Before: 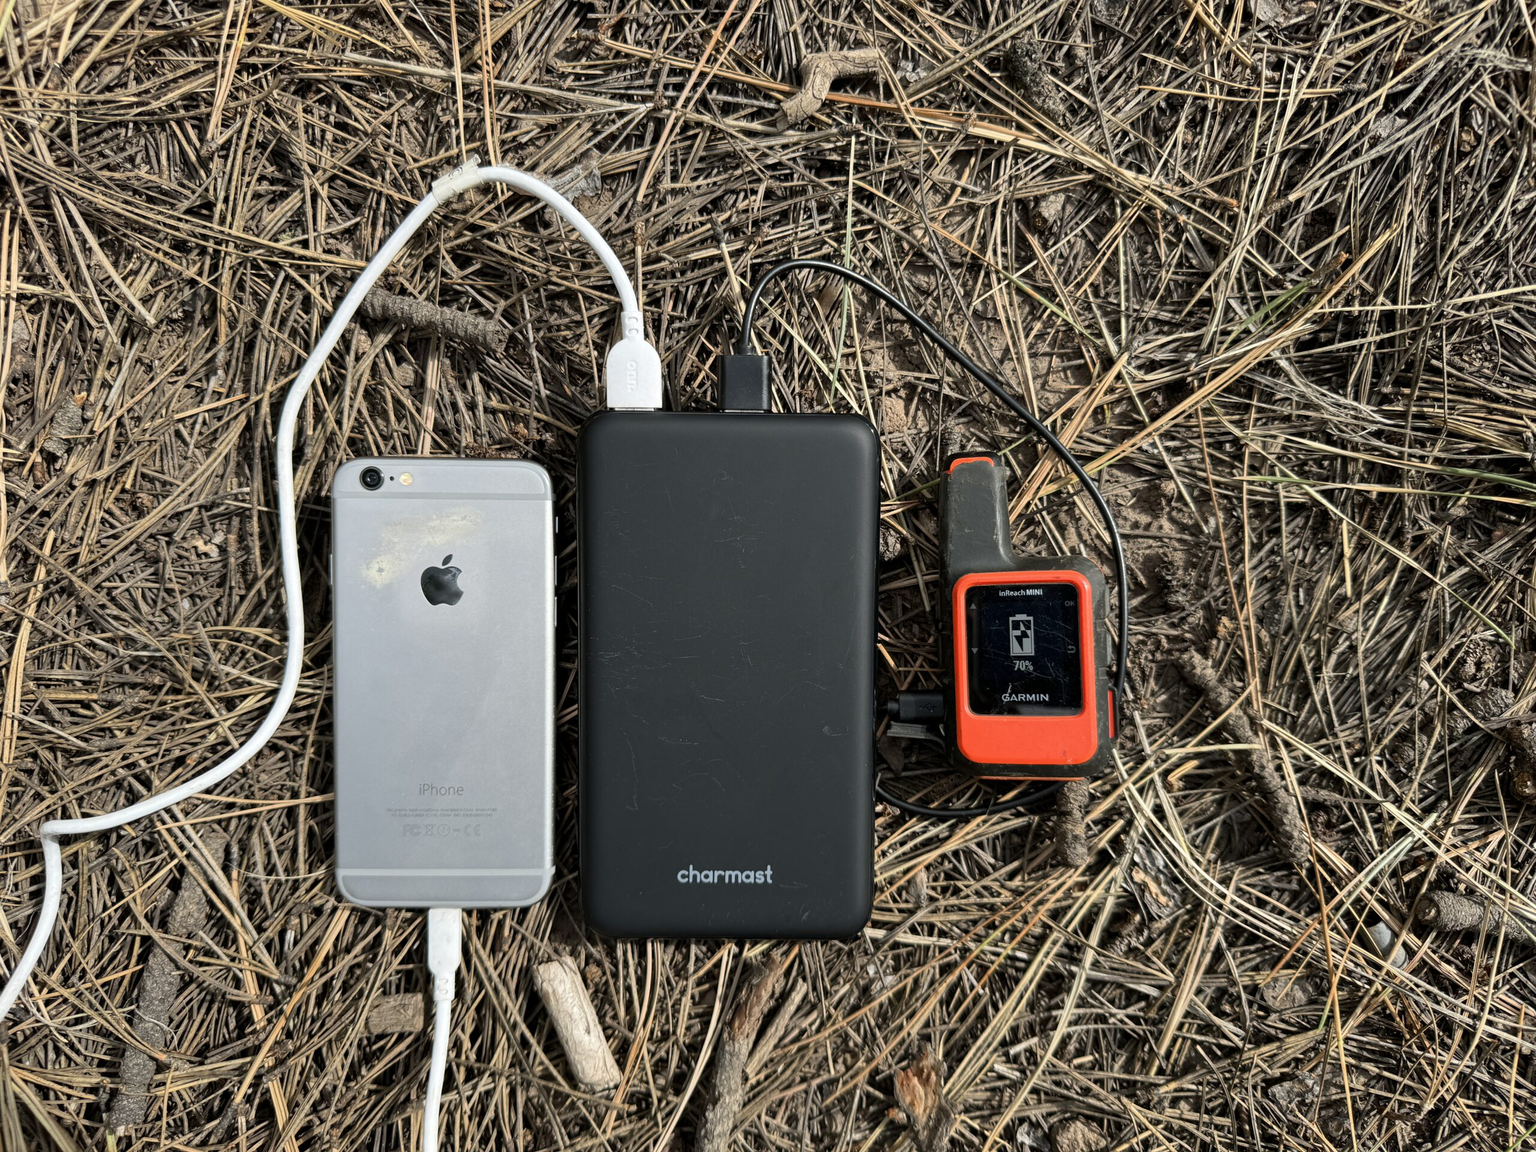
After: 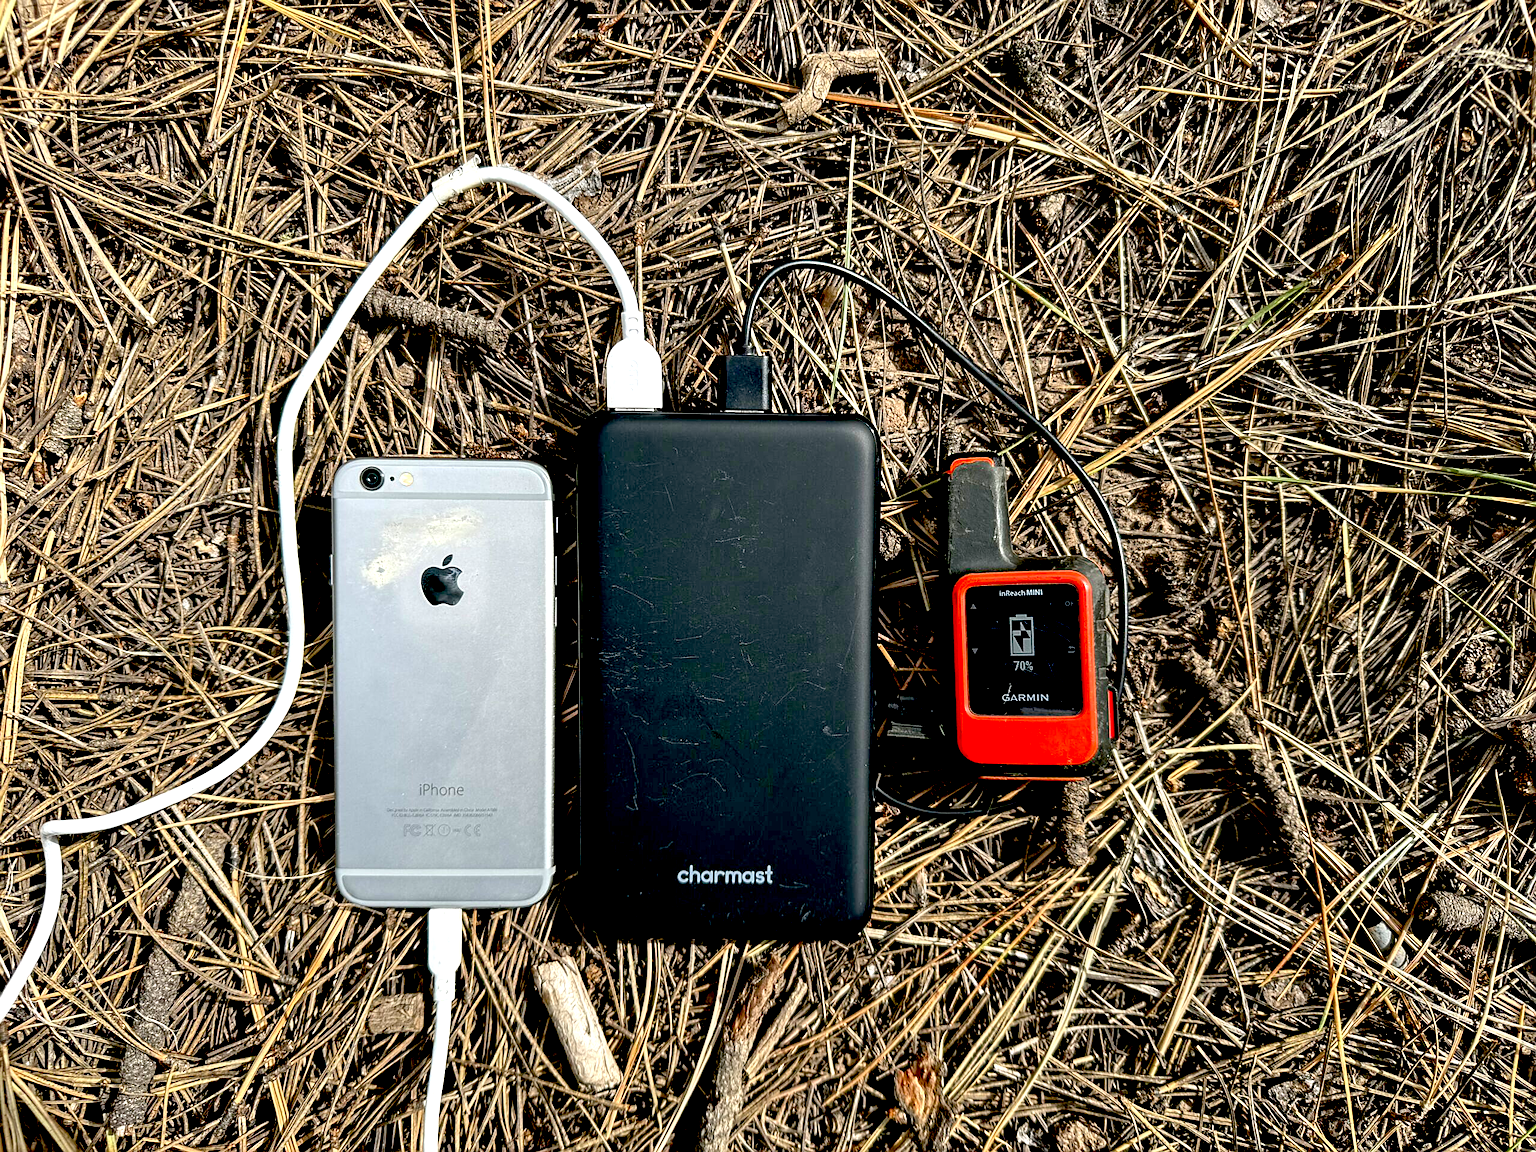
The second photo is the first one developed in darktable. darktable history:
sharpen: on, module defaults
exposure: black level correction 0.035, exposure 0.909 EV, compensate highlight preservation false
local contrast: on, module defaults
